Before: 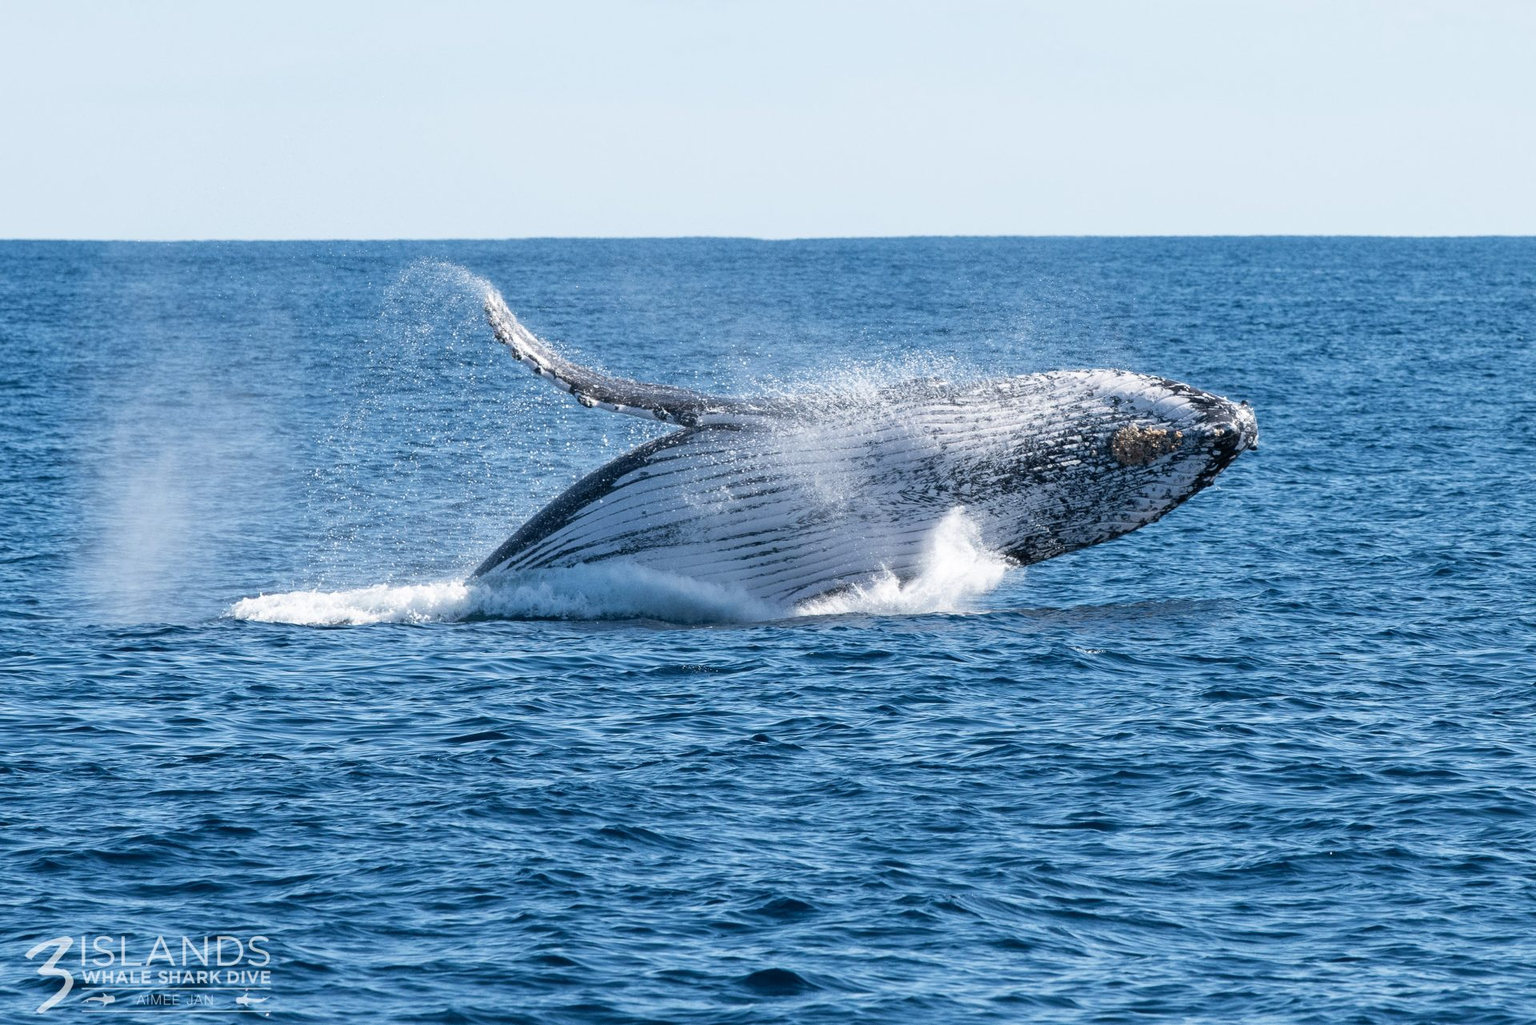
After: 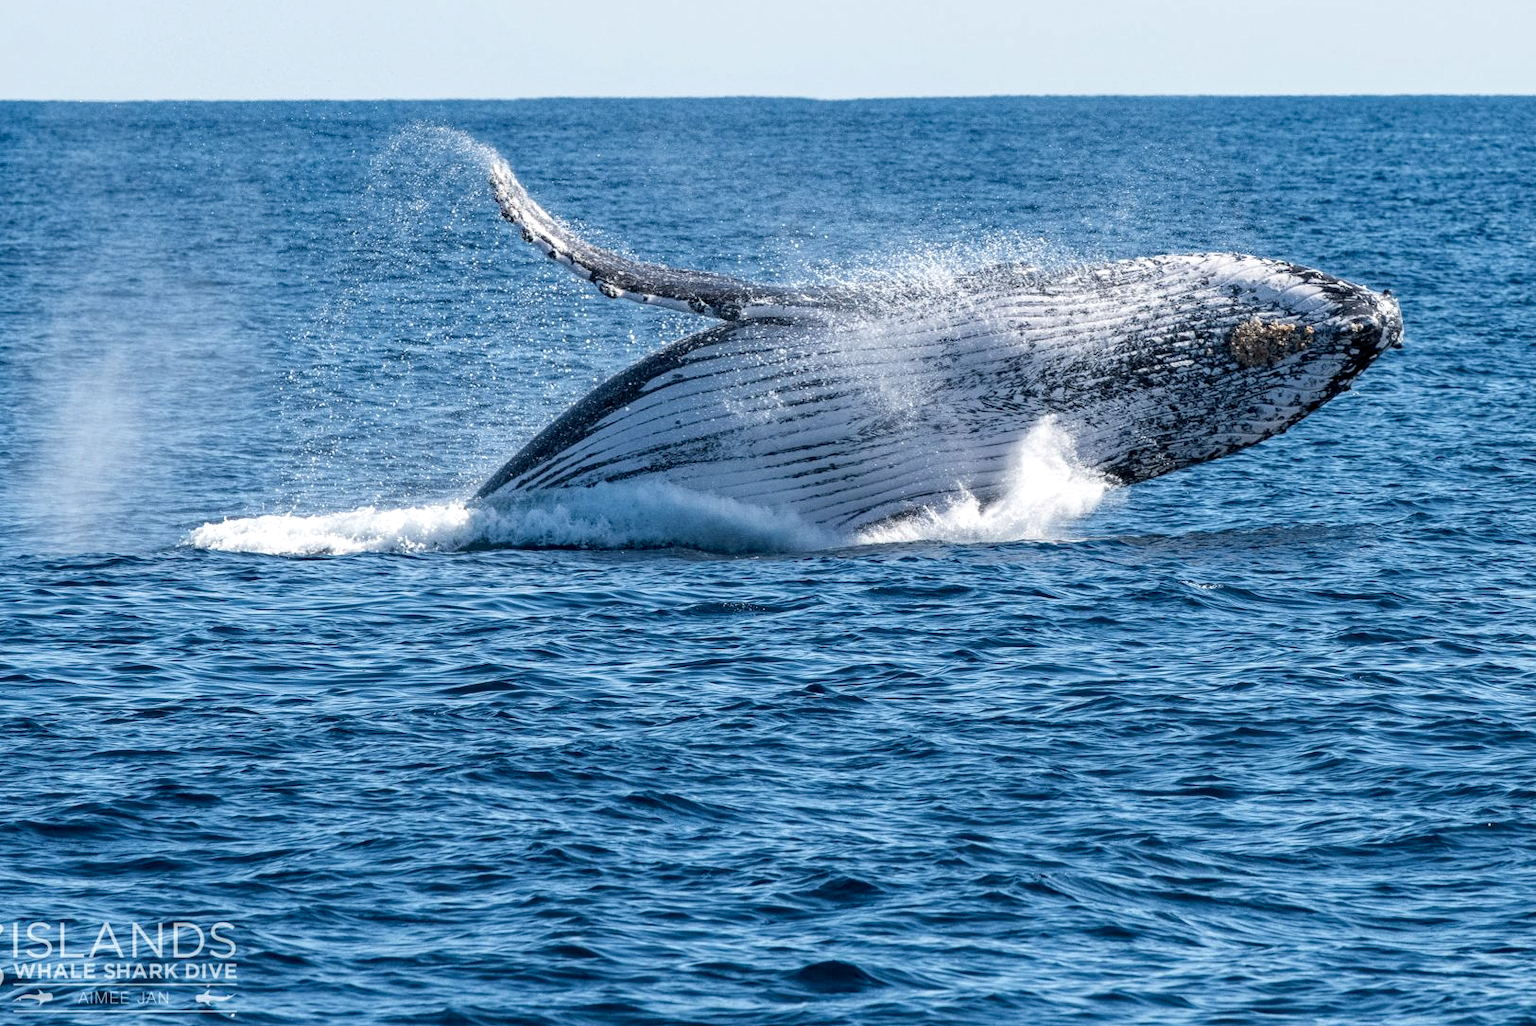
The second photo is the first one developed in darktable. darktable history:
crop and rotate: left 4.616%, top 15.211%, right 10.712%
local contrast: on, module defaults
haze removal: compatibility mode true, adaptive false
